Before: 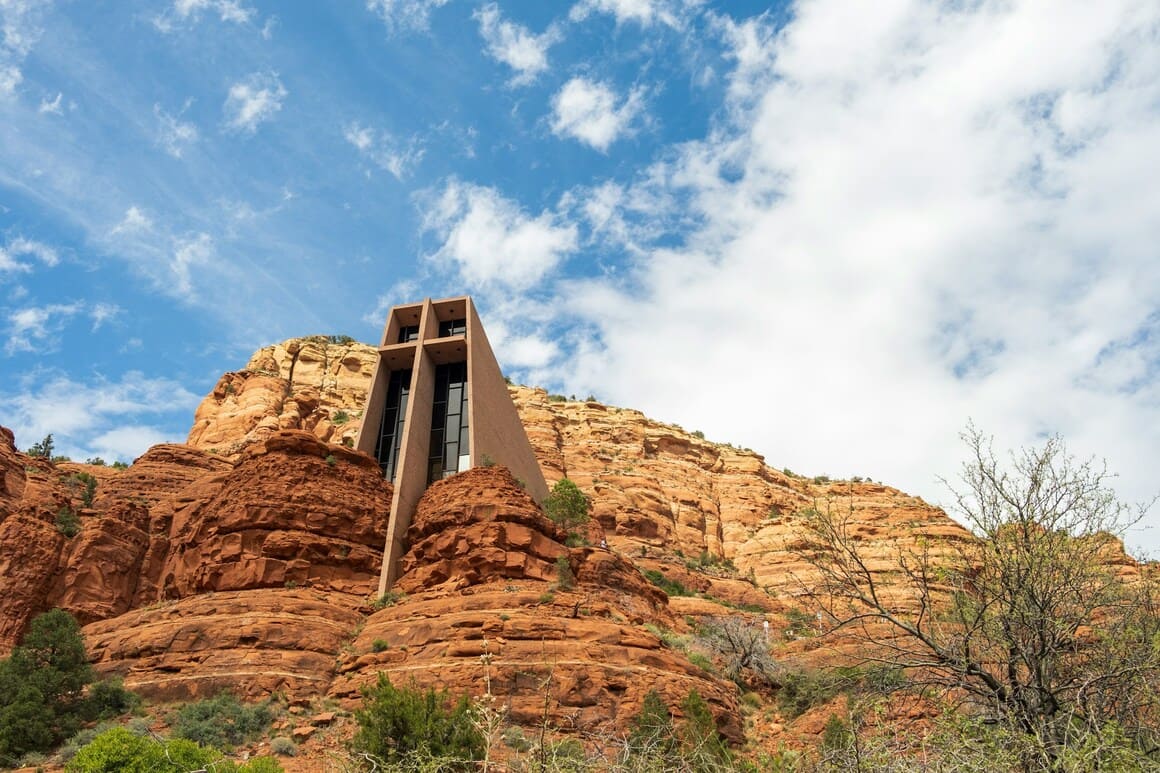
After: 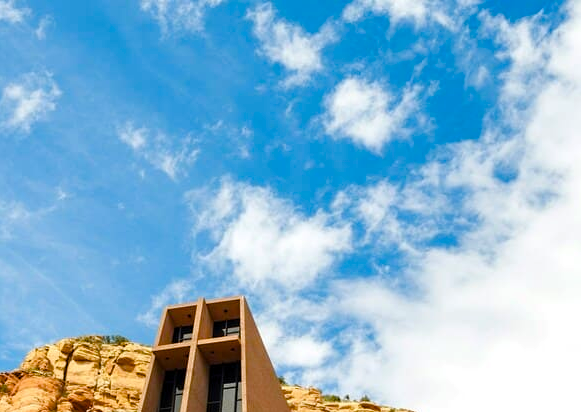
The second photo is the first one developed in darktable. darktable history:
crop: left 19.557%, right 30.334%, bottom 46.659%
color balance rgb: perceptual saturation grading › global saturation 23.165%, perceptual saturation grading › highlights -24.531%, perceptual saturation grading › mid-tones 24.258%, perceptual saturation grading › shadows 38.955%, perceptual brilliance grading › highlights 2.74%, global vibrance 20%
sharpen: radius 5.29, amount 0.312, threshold 26.625
